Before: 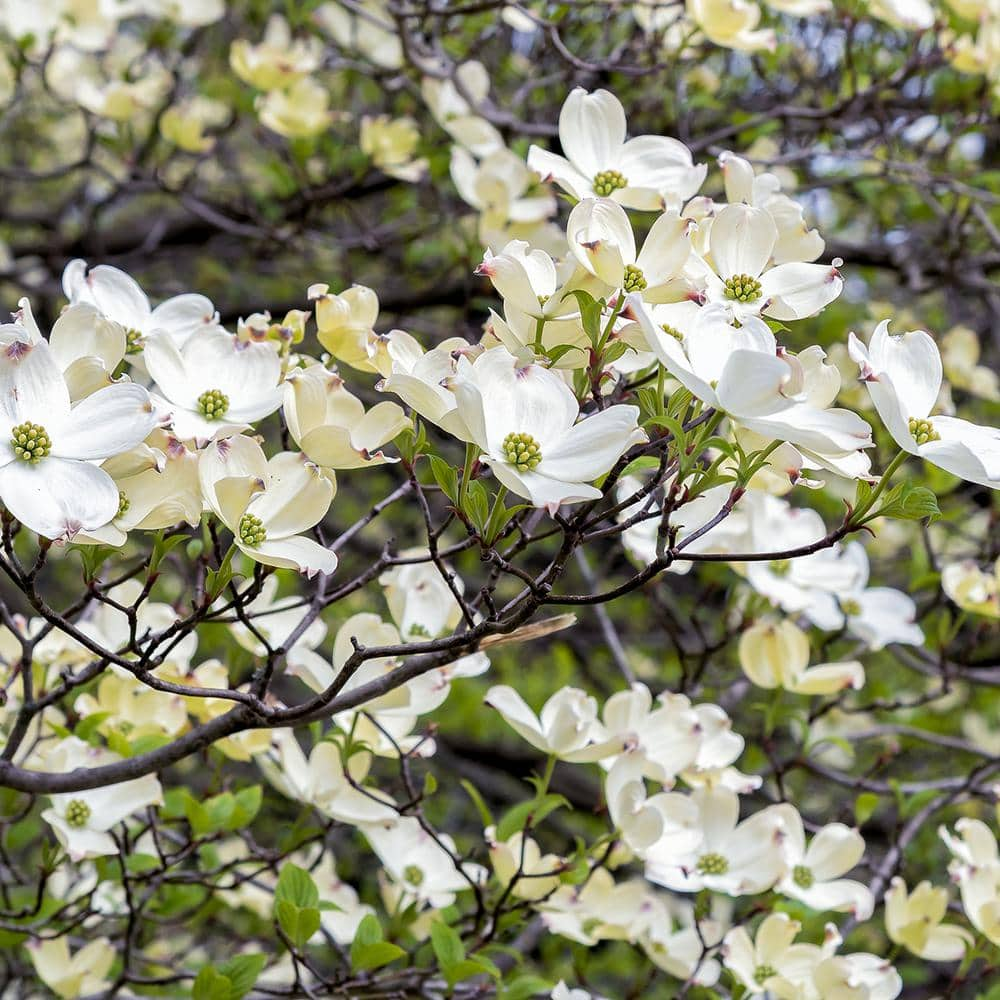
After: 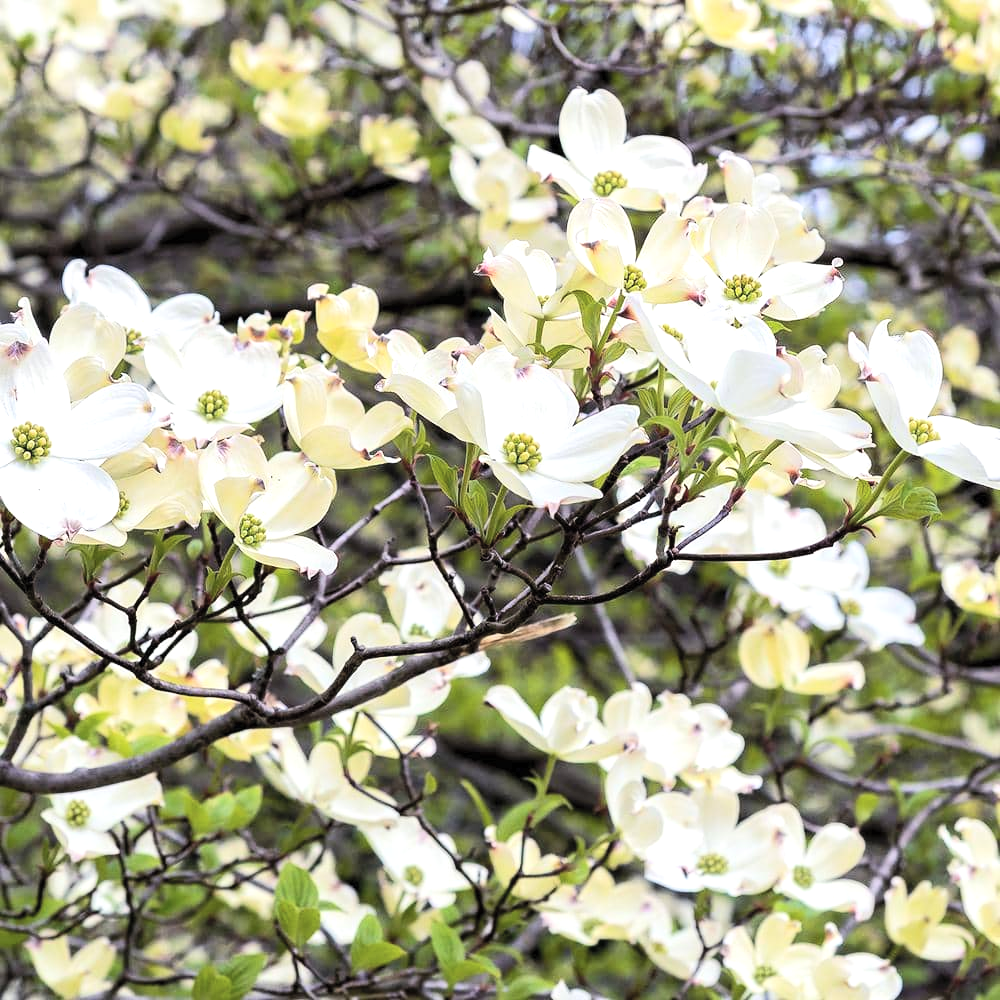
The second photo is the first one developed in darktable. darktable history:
tone equalizer: -8 EV -0.417 EV, -7 EV -0.389 EV, -6 EV -0.333 EV, -5 EV -0.222 EV, -3 EV 0.222 EV, -2 EV 0.333 EV, -1 EV 0.389 EV, +0 EV 0.417 EV, edges refinement/feathering 500, mask exposure compensation -1.57 EV, preserve details no
contrast brightness saturation: contrast 0.14, brightness 0.21
